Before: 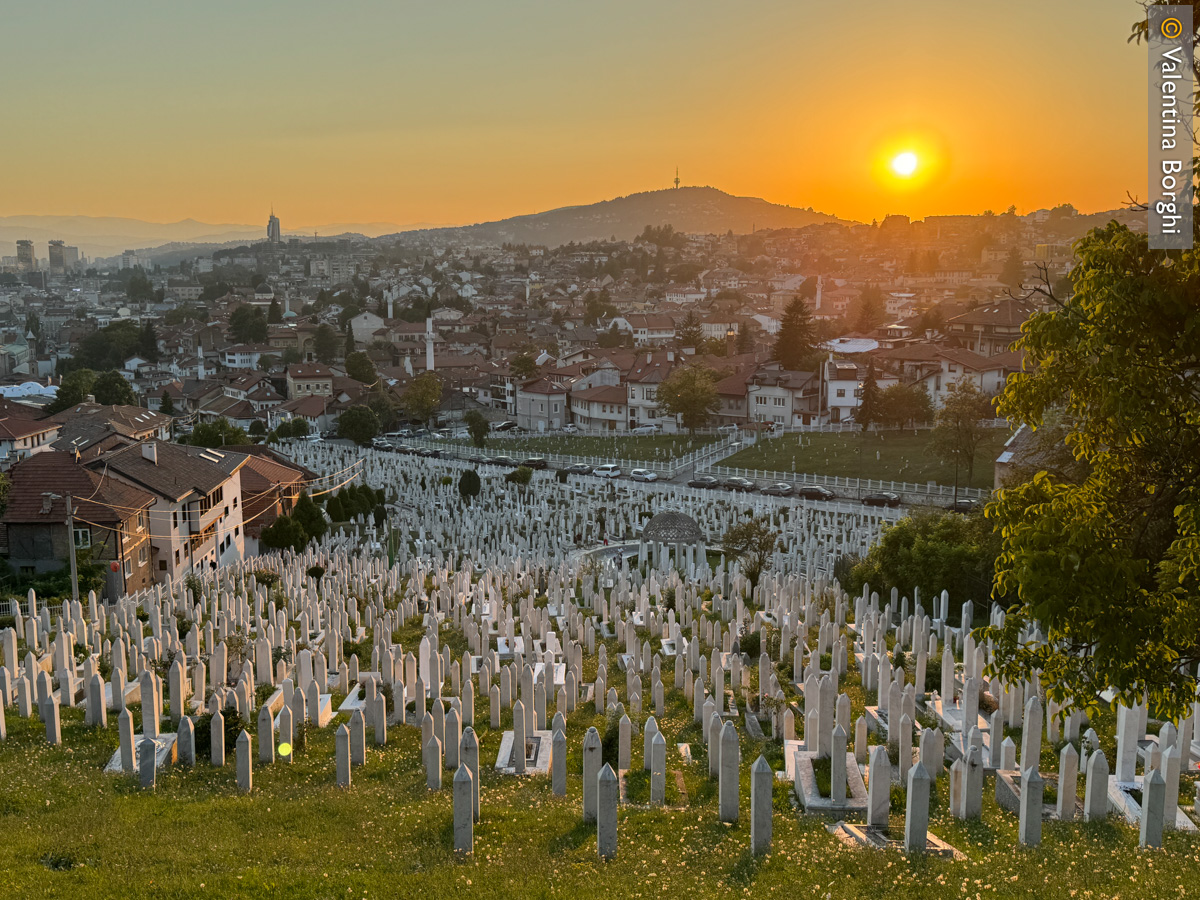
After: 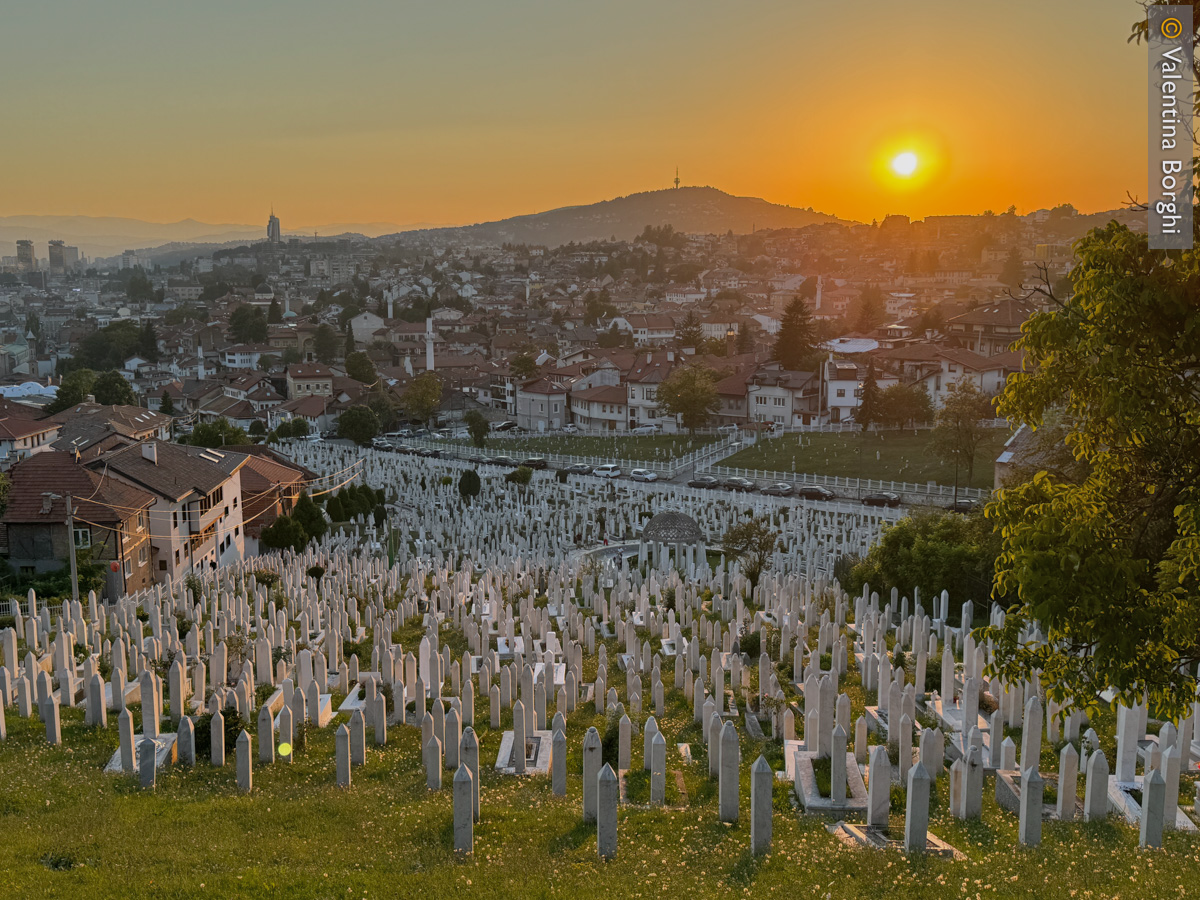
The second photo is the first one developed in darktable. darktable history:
shadows and highlights: shadows 43.06, highlights 6.94
white balance: red 1.004, blue 1.024
exposure: exposure -0.36 EV, compensate highlight preservation false
